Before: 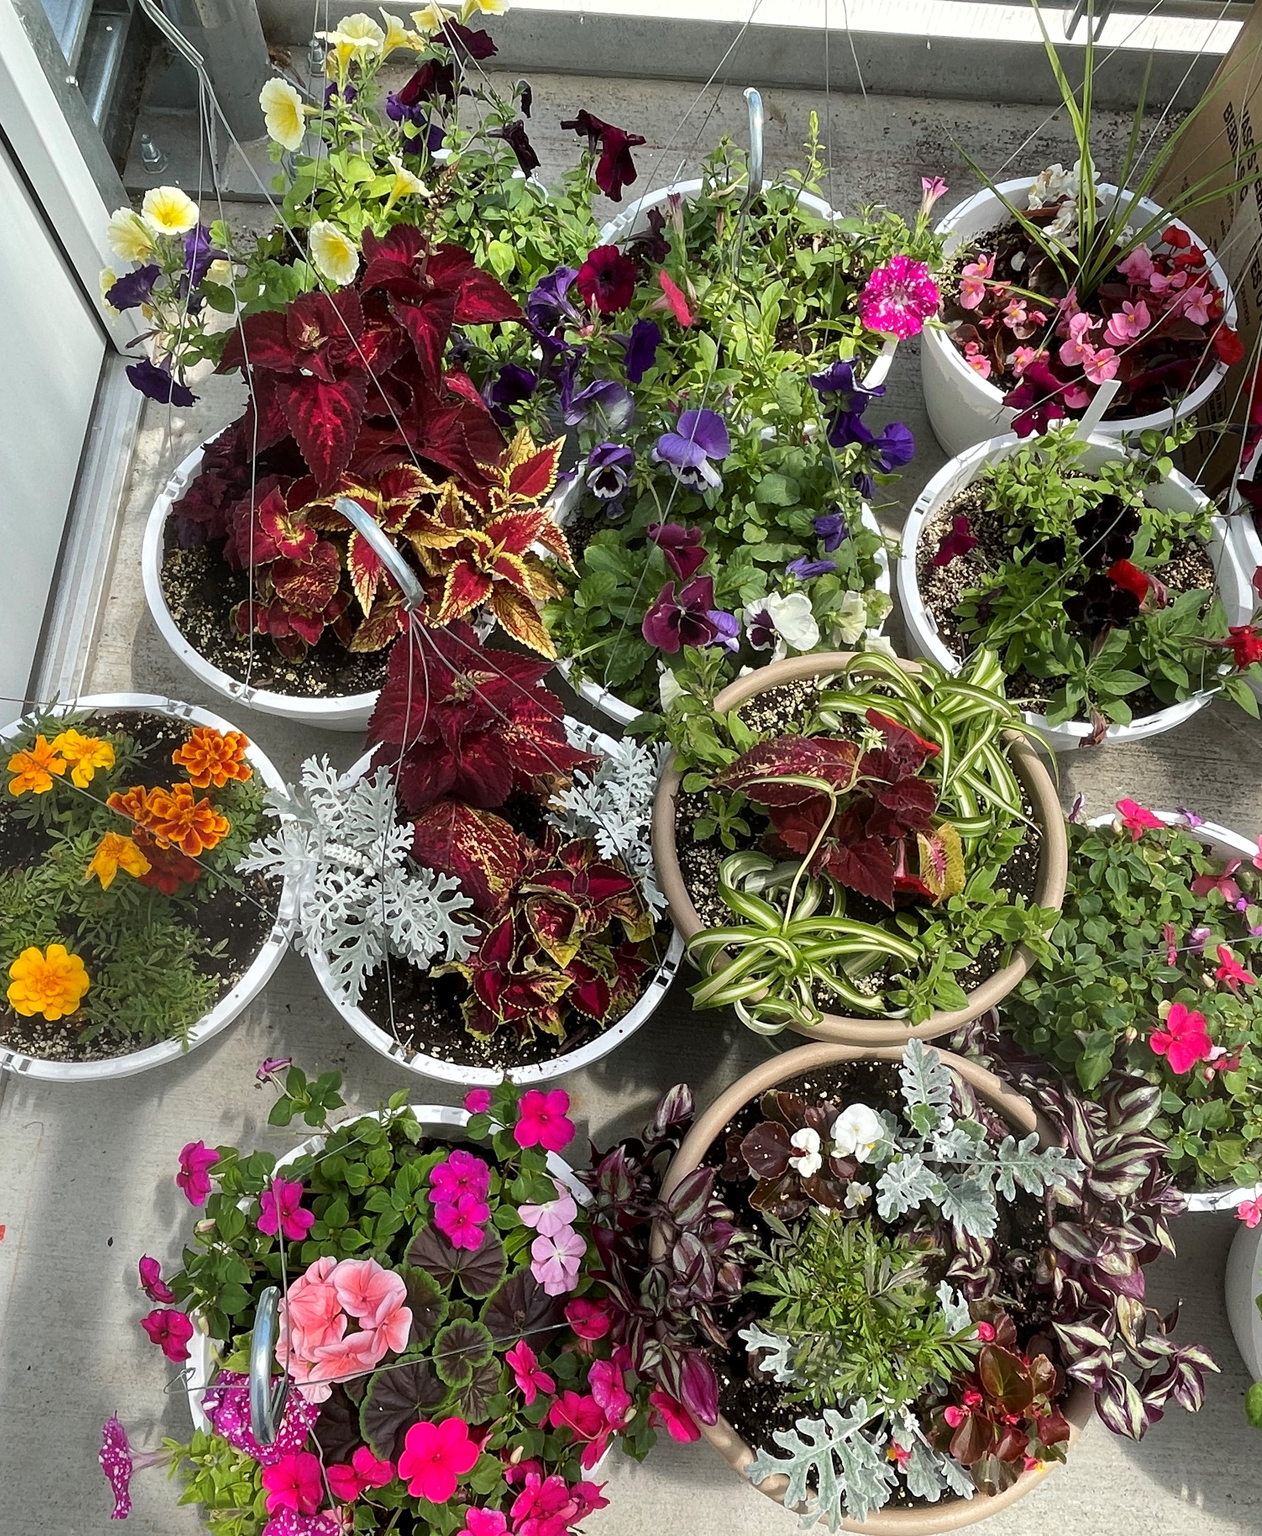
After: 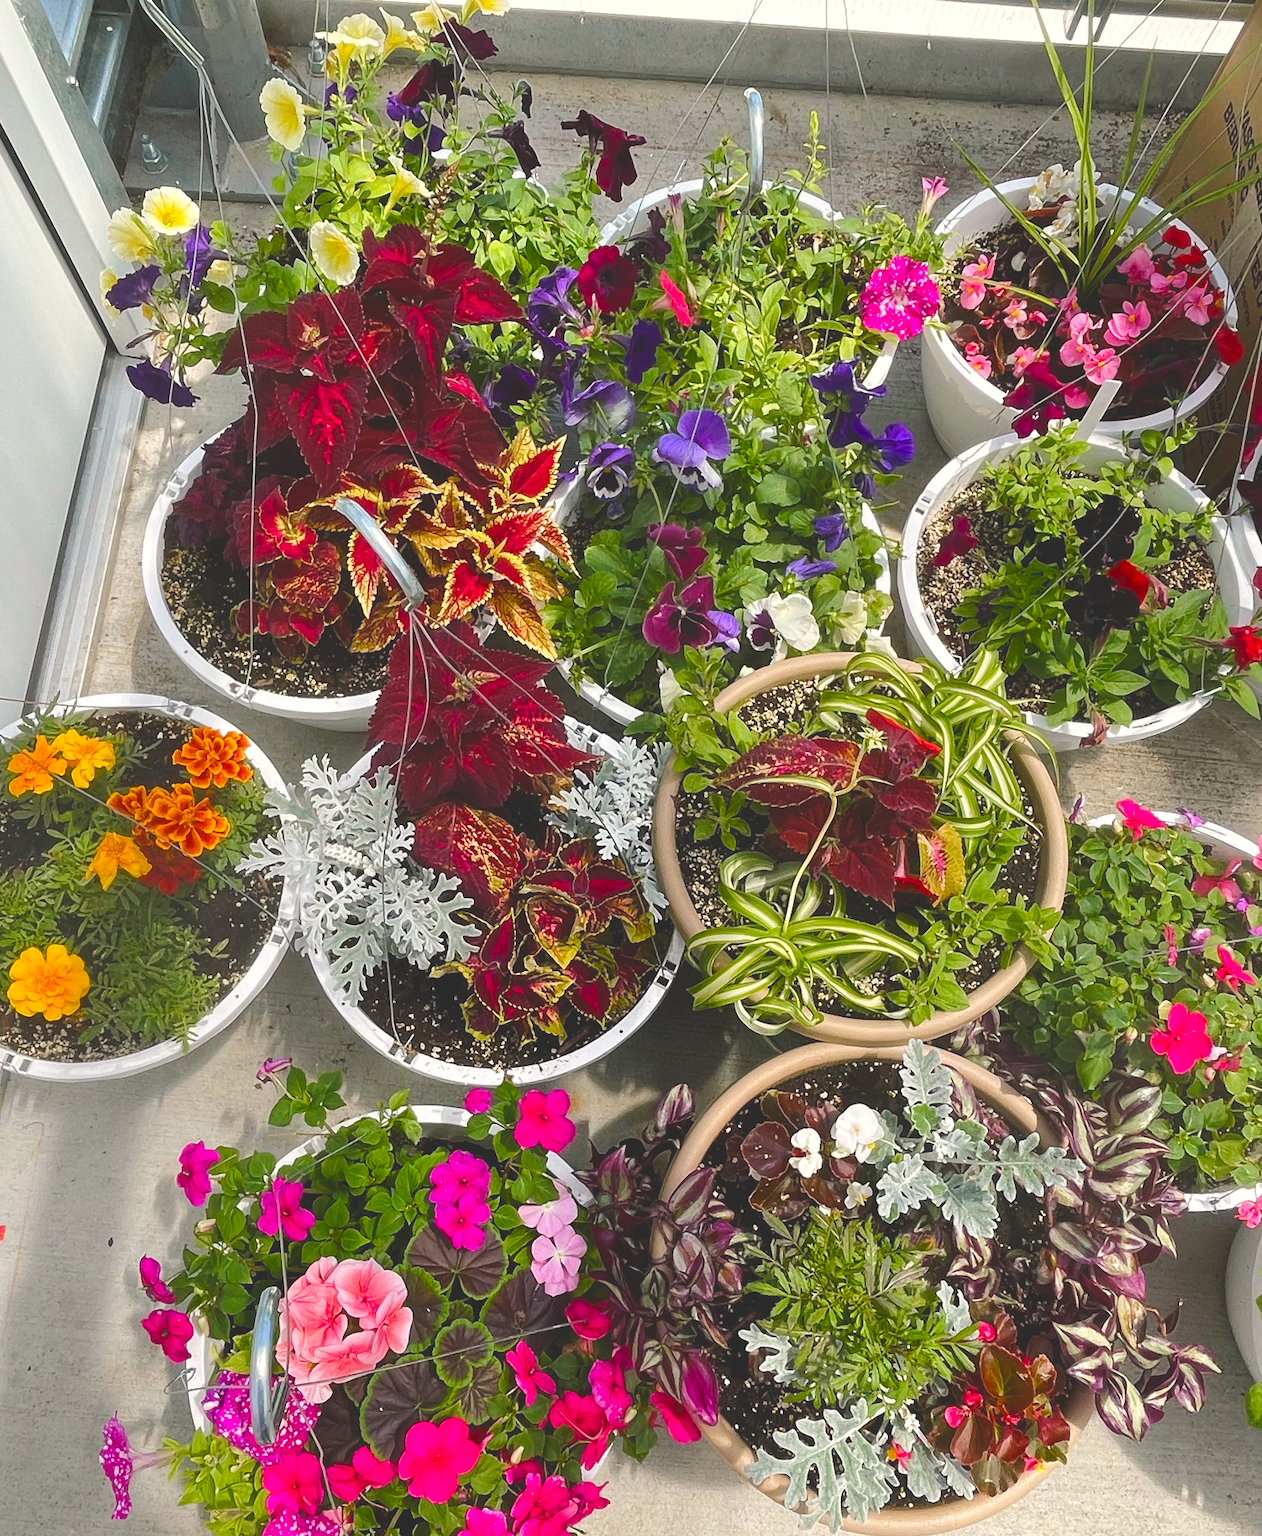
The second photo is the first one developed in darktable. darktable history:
color balance rgb: highlights gain › chroma 1.361%, highlights gain › hue 51.42°, global offset › luminance 1.977%, perceptual saturation grading › global saturation 0.28%, perceptual saturation grading › mid-tones 6.319%, perceptual saturation grading › shadows 71.889%, perceptual brilliance grading › mid-tones 10.747%, perceptual brilliance grading › shadows 14.206%, global vibrance 20%
